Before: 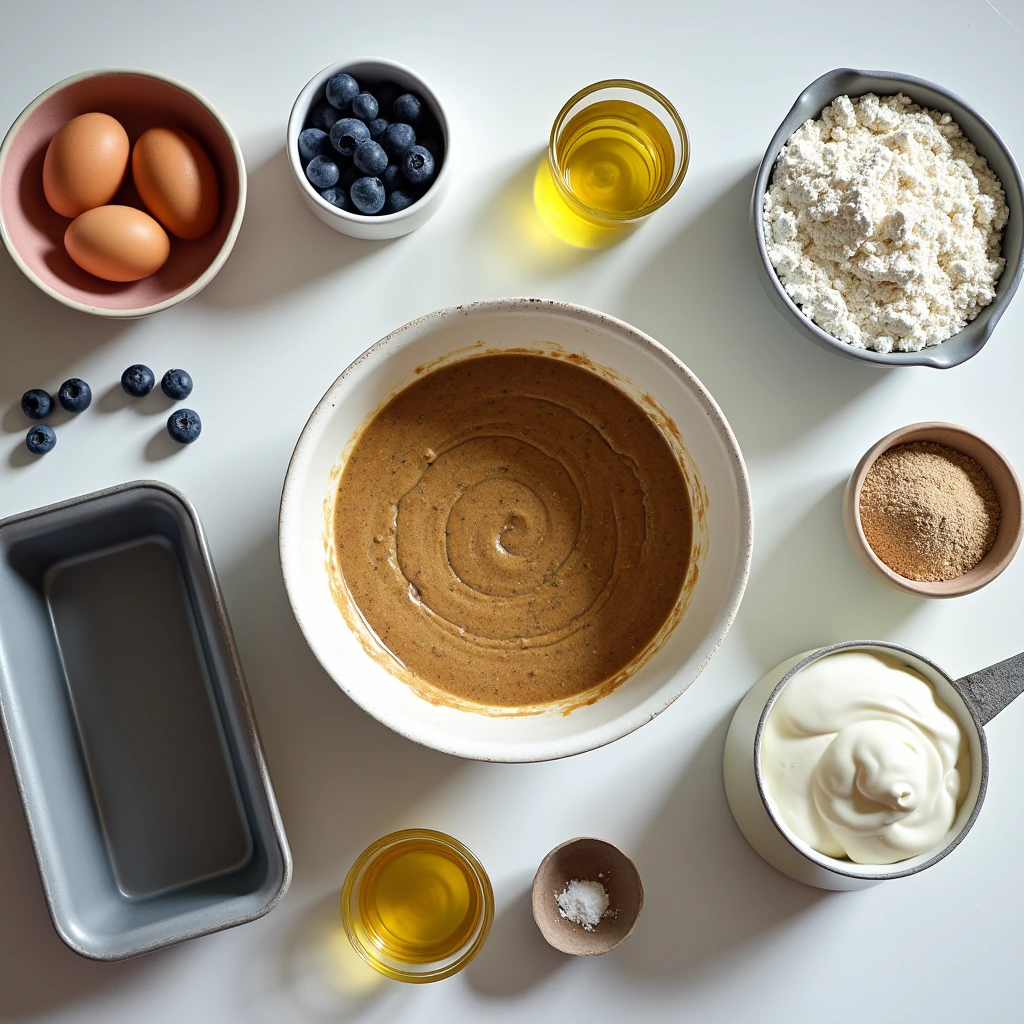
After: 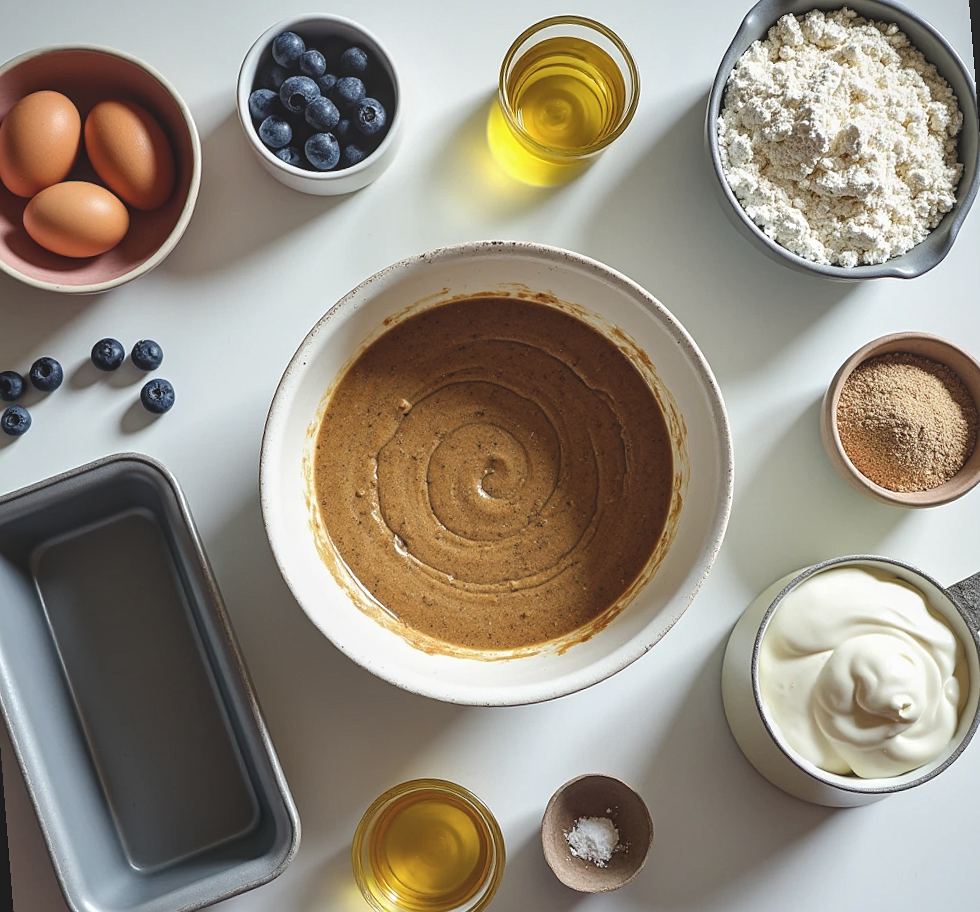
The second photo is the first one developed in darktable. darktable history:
exposure: black level correction -0.015, exposure -0.125 EV, compensate highlight preservation false
rotate and perspective: rotation -4.57°, crop left 0.054, crop right 0.944, crop top 0.087, crop bottom 0.914
sharpen: radius 1.272, amount 0.305, threshold 0
local contrast: on, module defaults
